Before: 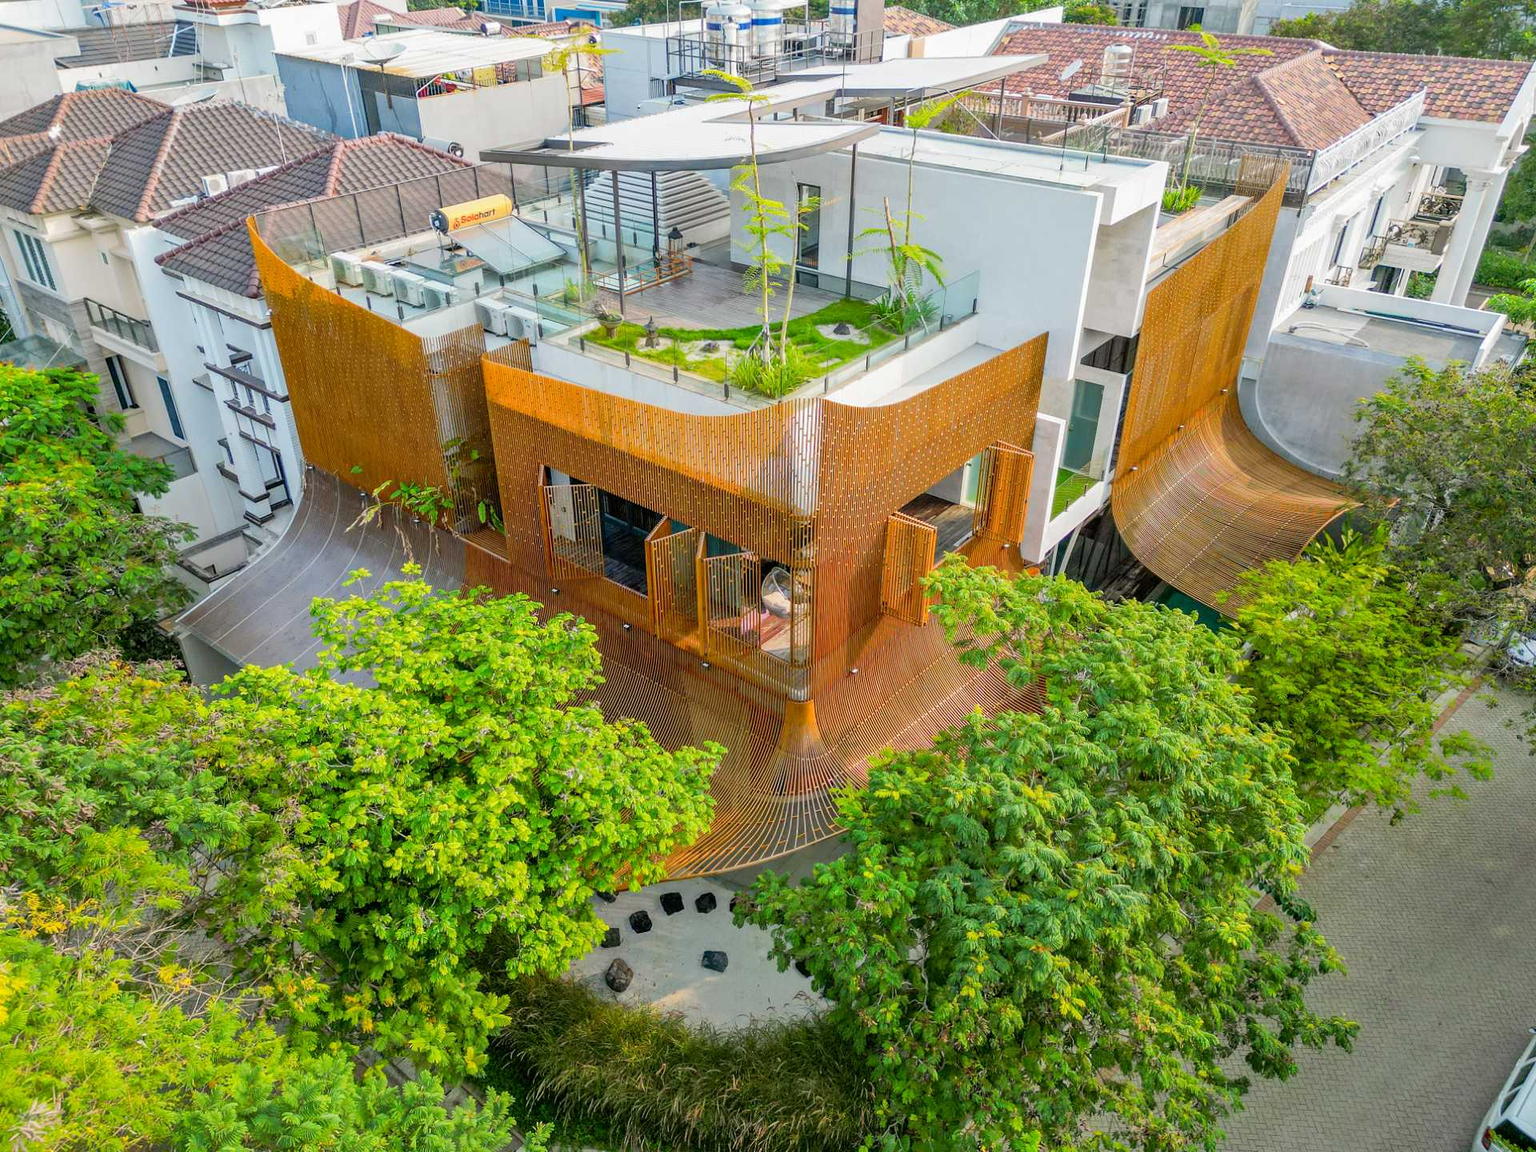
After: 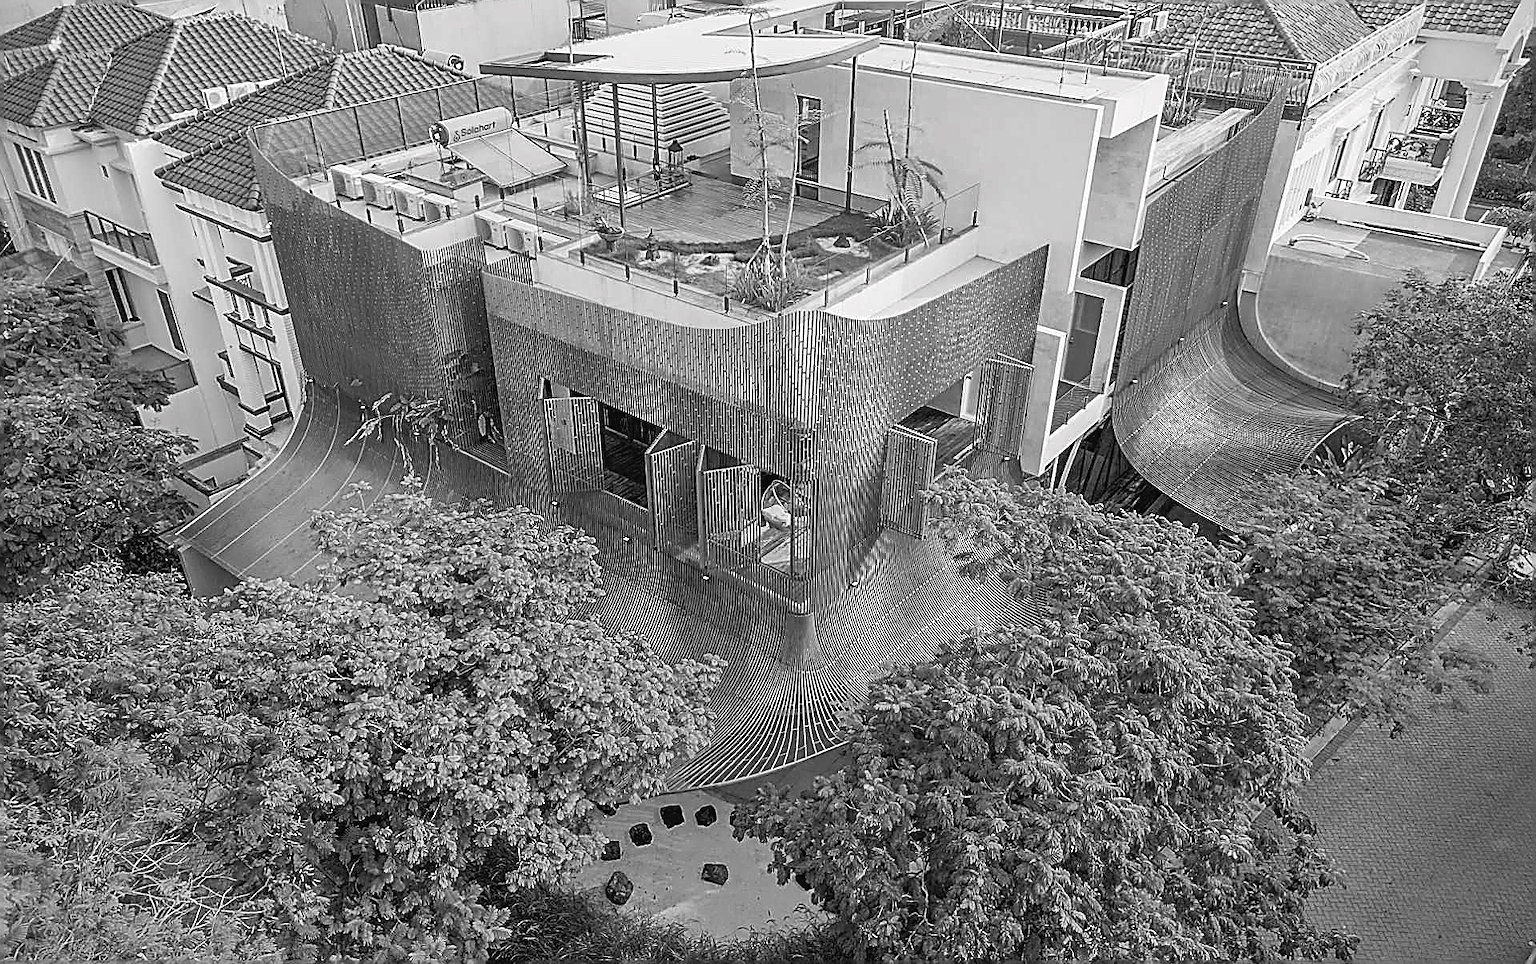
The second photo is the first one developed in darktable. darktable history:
crop: top 7.625%, bottom 8.027%
color calibration: output gray [0.21, 0.42, 0.37, 0], gray › normalize channels true, illuminant same as pipeline (D50), adaptation XYZ, x 0.346, y 0.359, gamut compression 0
tone curve: curves: ch0 [(0, 0.024) (0.119, 0.146) (0.474, 0.464) (0.718, 0.721) (0.817, 0.839) (1, 0.998)]; ch1 [(0, 0) (0.377, 0.416) (0.439, 0.451) (0.477, 0.477) (0.501, 0.503) (0.538, 0.544) (0.58, 0.602) (0.664, 0.676) (0.783, 0.804) (1, 1)]; ch2 [(0, 0) (0.38, 0.405) (0.463, 0.456) (0.498, 0.497) (0.524, 0.535) (0.578, 0.576) (0.648, 0.665) (1, 1)], color space Lab, independent channels, preserve colors none
vignetting: fall-off start 91.19%
sharpen: amount 2
